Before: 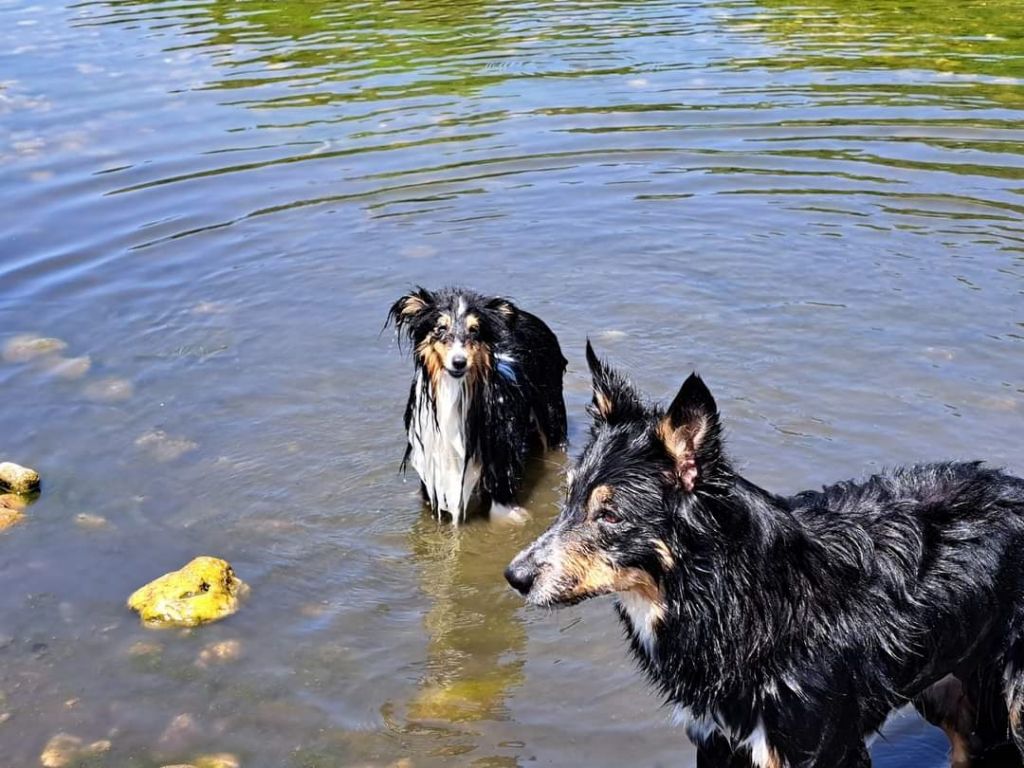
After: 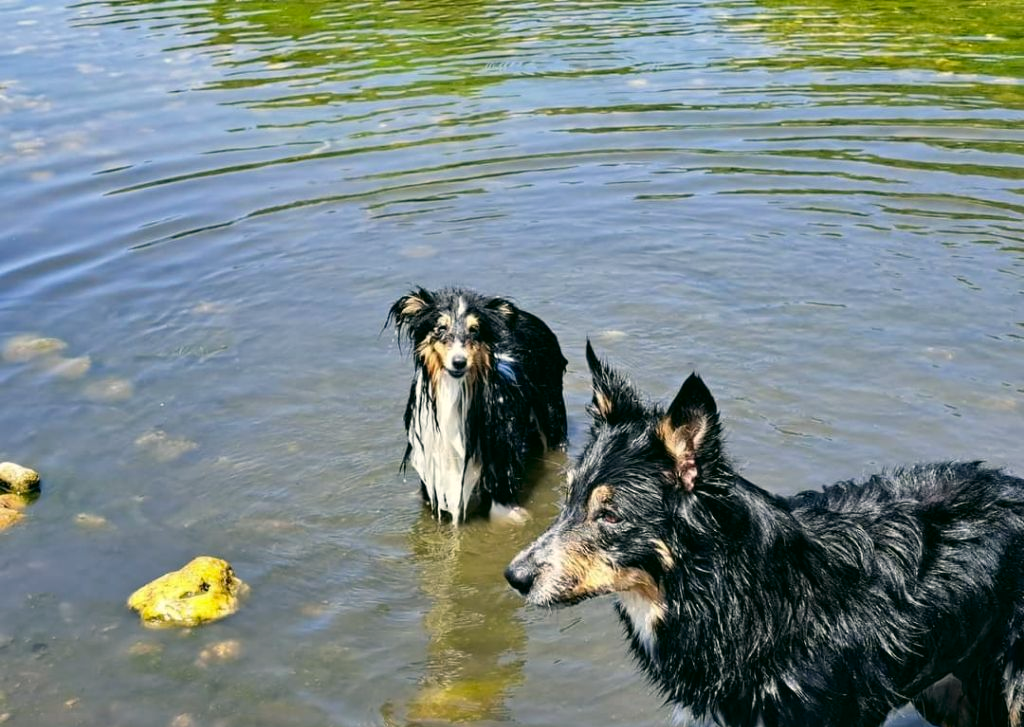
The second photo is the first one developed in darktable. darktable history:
color correction: highlights a* -0.555, highlights b* 9.3, shadows a* -9.49, shadows b* 1.15
crop and rotate: top 0.008%, bottom 5.233%
